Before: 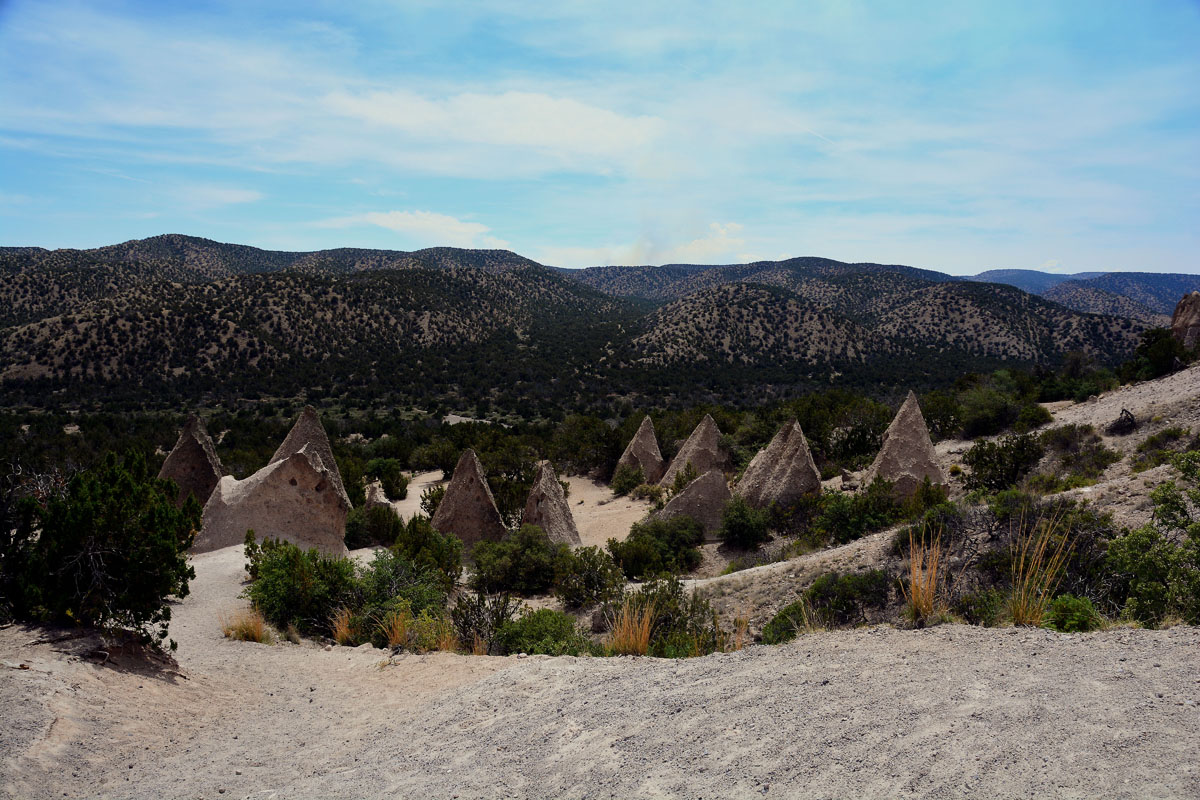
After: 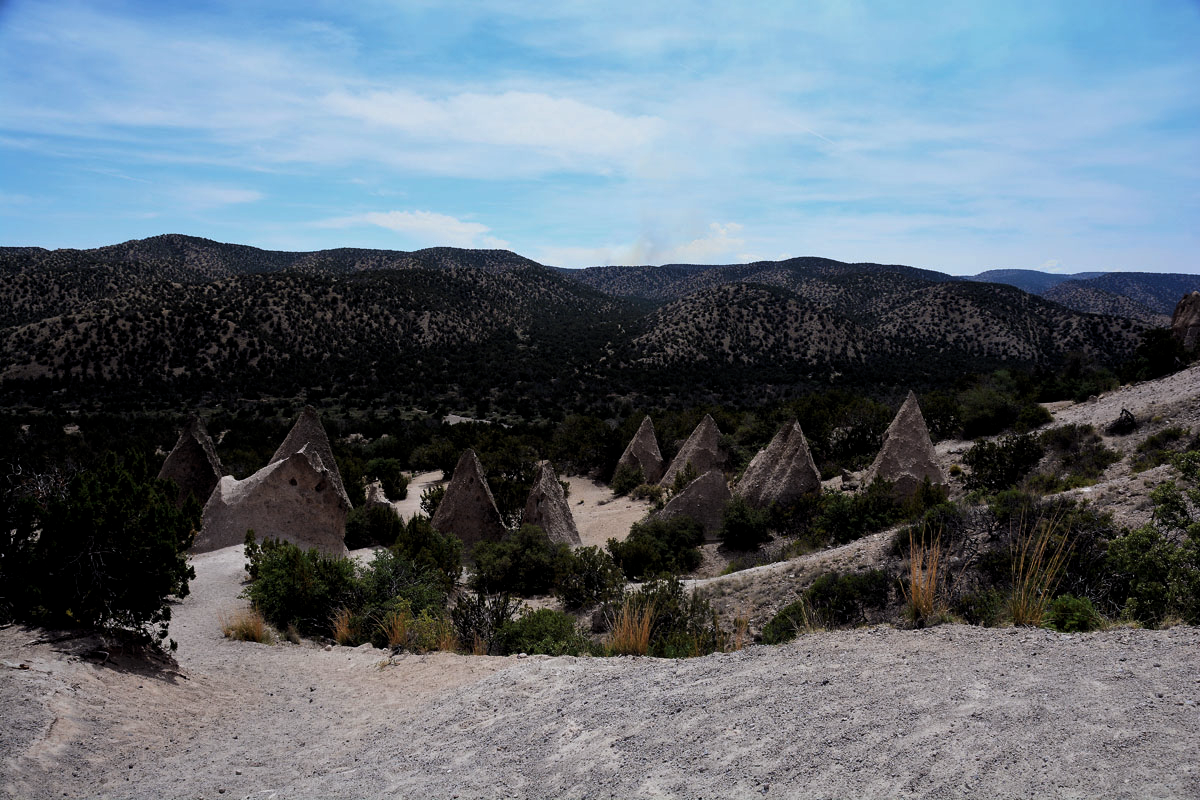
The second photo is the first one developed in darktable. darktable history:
color calibration: illuminant as shot in camera, x 0.358, y 0.373, temperature 4628.91 K
levels: levels [0.029, 0.545, 0.971]
